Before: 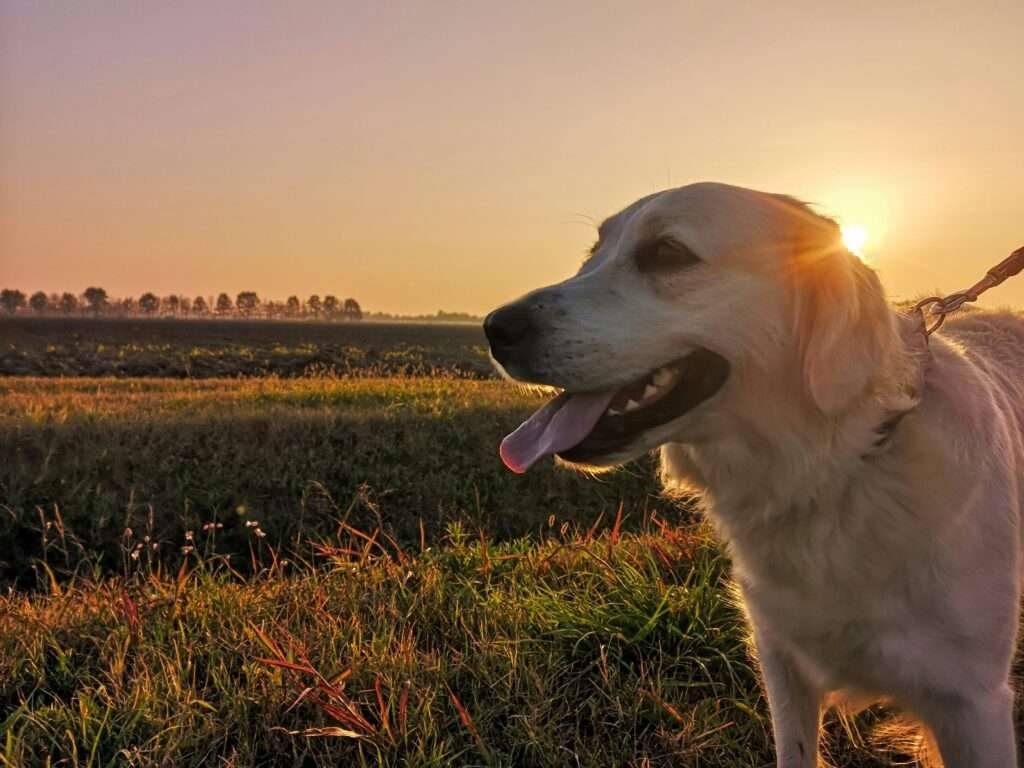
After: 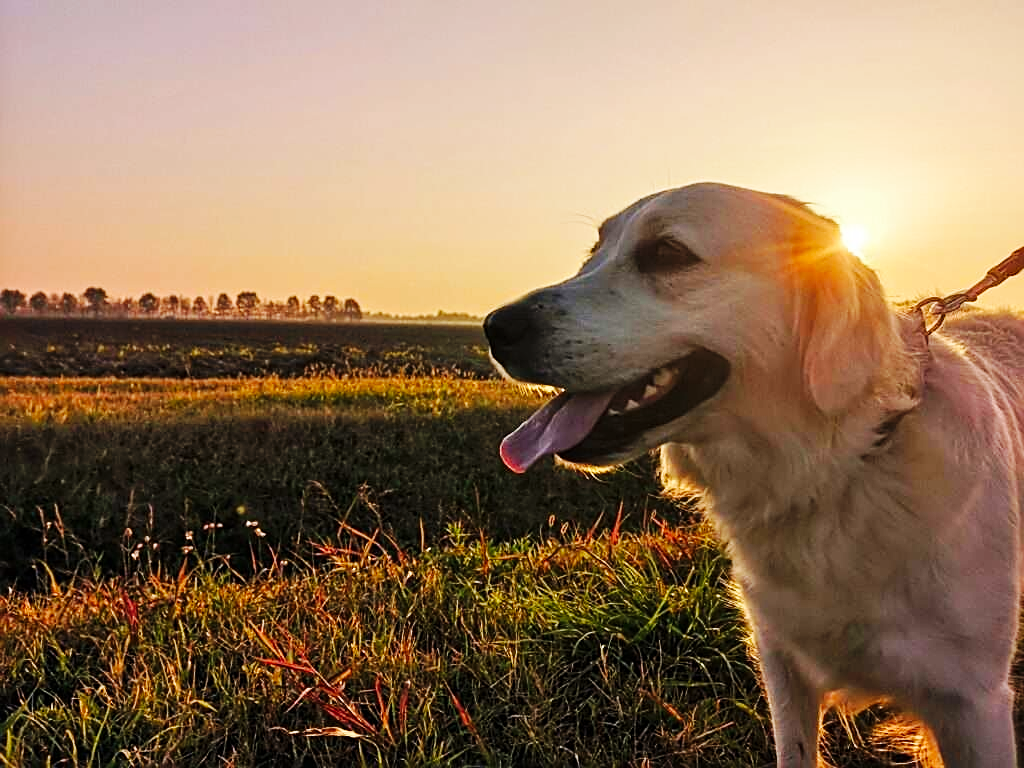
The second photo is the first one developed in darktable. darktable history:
sharpen: on, module defaults
base curve: curves: ch0 [(0, 0) (0.032, 0.025) (0.121, 0.166) (0.206, 0.329) (0.605, 0.79) (1, 1)], preserve colors none
